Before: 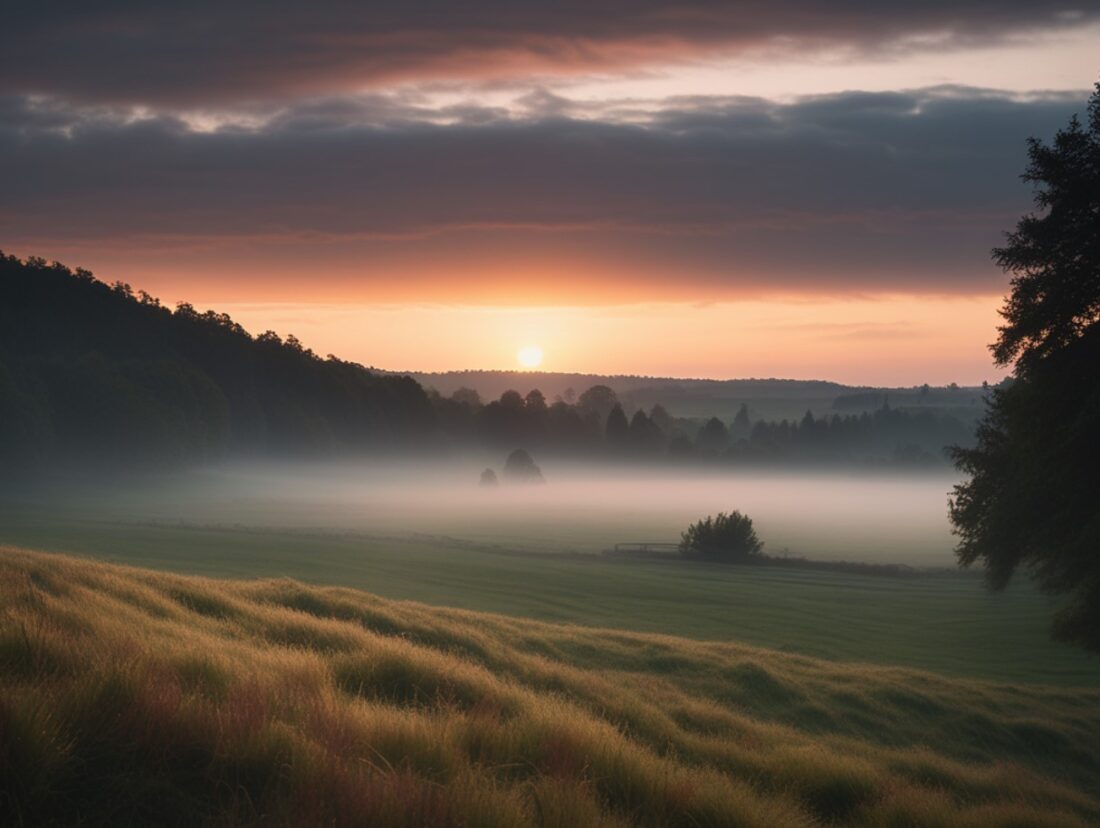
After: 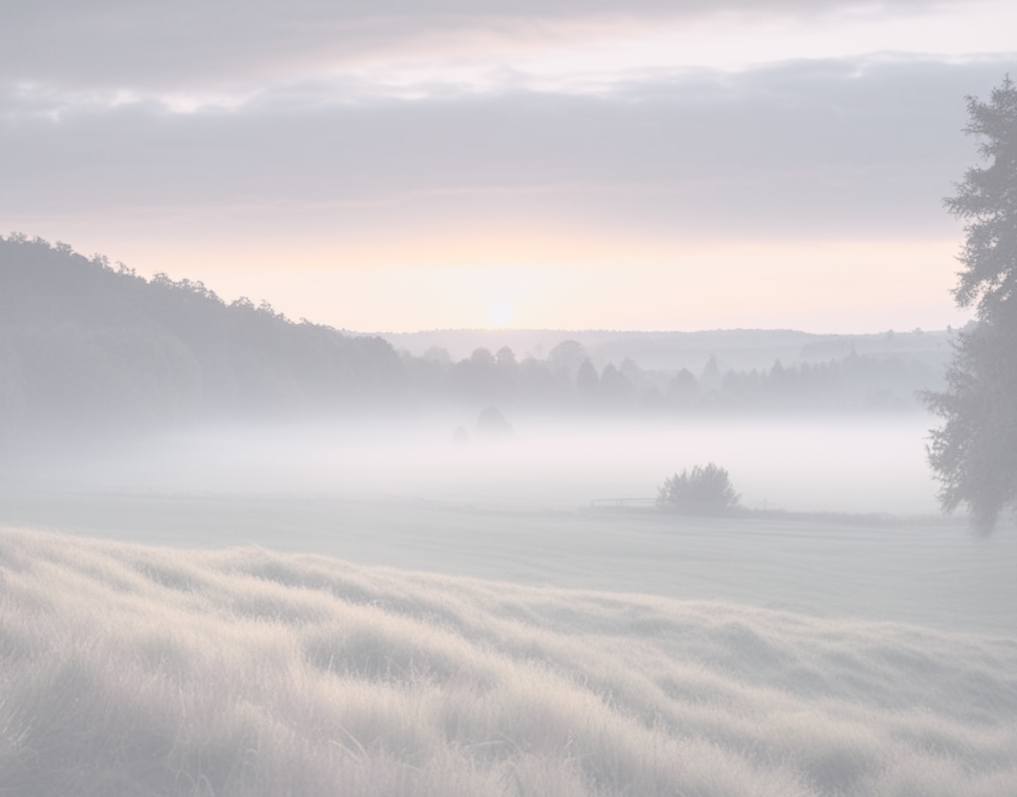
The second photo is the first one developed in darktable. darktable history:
contrast brightness saturation: contrast -0.32, brightness 0.75, saturation -0.78
rotate and perspective: rotation -1.68°, lens shift (vertical) -0.146, crop left 0.049, crop right 0.912, crop top 0.032, crop bottom 0.96
color balance rgb: global vibrance 10%
tone curve: curves: ch0 [(0, 0.039) (0.104, 0.094) (0.285, 0.301) (0.673, 0.796) (0.845, 0.932) (0.994, 0.971)]; ch1 [(0, 0) (0.356, 0.385) (0.424, 0.405) (0.498, 0.502) (0.586, 0.57) (0.657, 0.642) (1, 1)]; ch2 [(0, 0) (0.424, 0.438) (0.46, 0.453) (0.515, 0.505) (0.557, 0.57) (0.612, 0.583) (0.722, 0.67) (1, 1)], color space Lab, independent channels, preserve colors none
